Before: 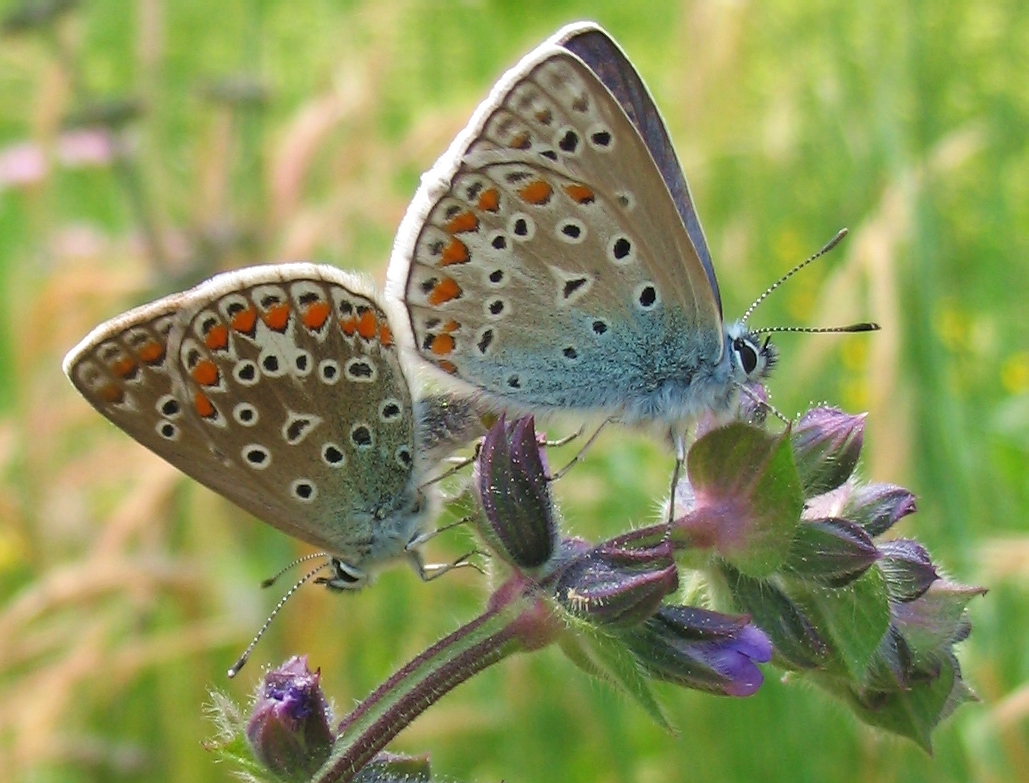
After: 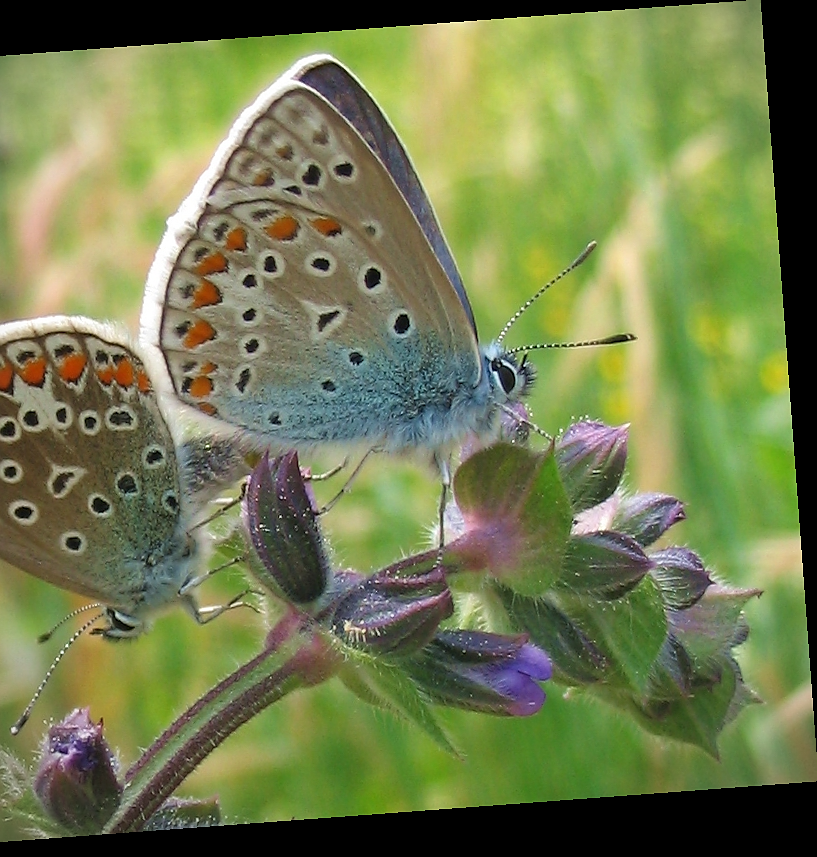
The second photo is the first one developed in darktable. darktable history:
crop and rotate: left 24.6%
sharpen: radius 1
vignetting: fall-off start 91.19%
rotate and perspective: rotation -4.25°, automatic cropping off
